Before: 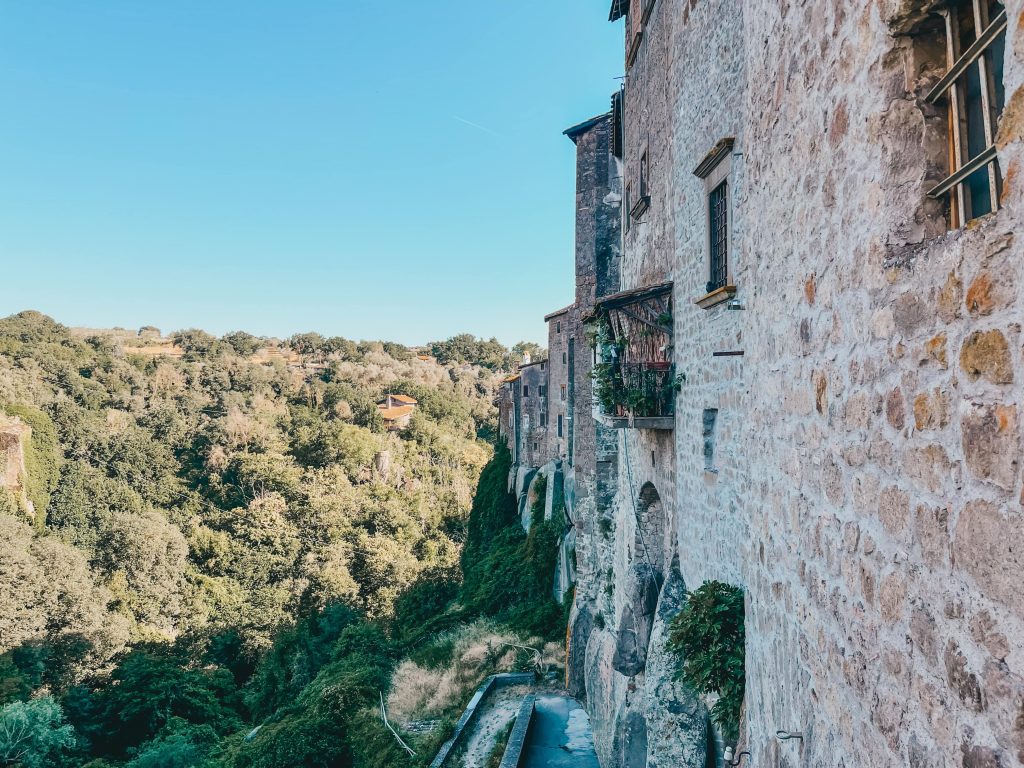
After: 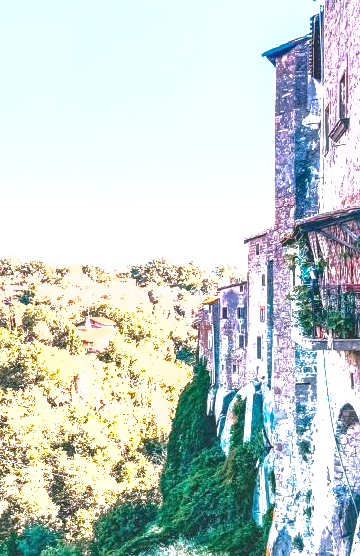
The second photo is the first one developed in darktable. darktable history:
local contrast: detail 142%
exposure: exposure 2 EV, compensate exposure bias true, compensate highlight preservation false
shadows and highlights: on, module defaults
color balance rgb: perceptual saturation grading › global saturation 30%, global vibrance 20%
white balance: red 1.066, blue 1.119
crop and rotate: left 29.476%, top 10.214%, right 35.32%, bottom 17.333%
color correction: highlights a* 6.27, highlights b* 8.19, shadows a* 5.94, shadows b* 7.23, saturation 0.9
vignetting: fall-off start 116.67%, fall-off radius 59.26%, brightness -0.31, saturation -0.056
